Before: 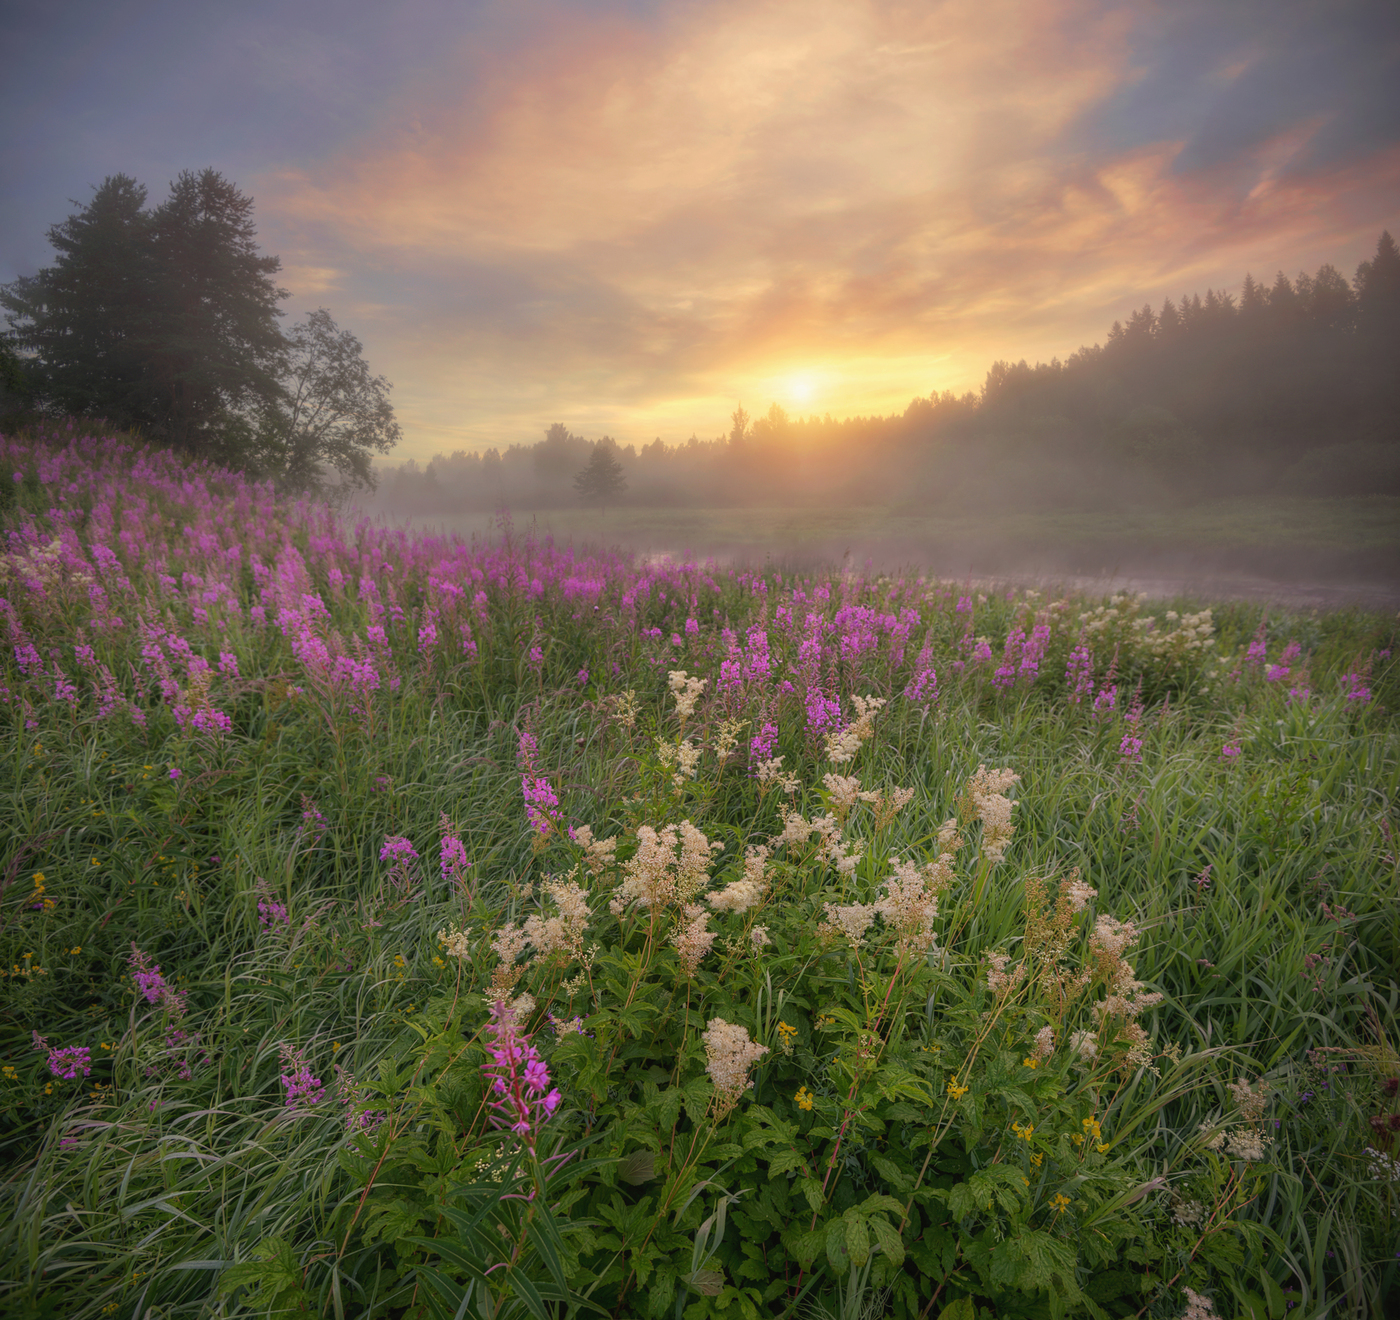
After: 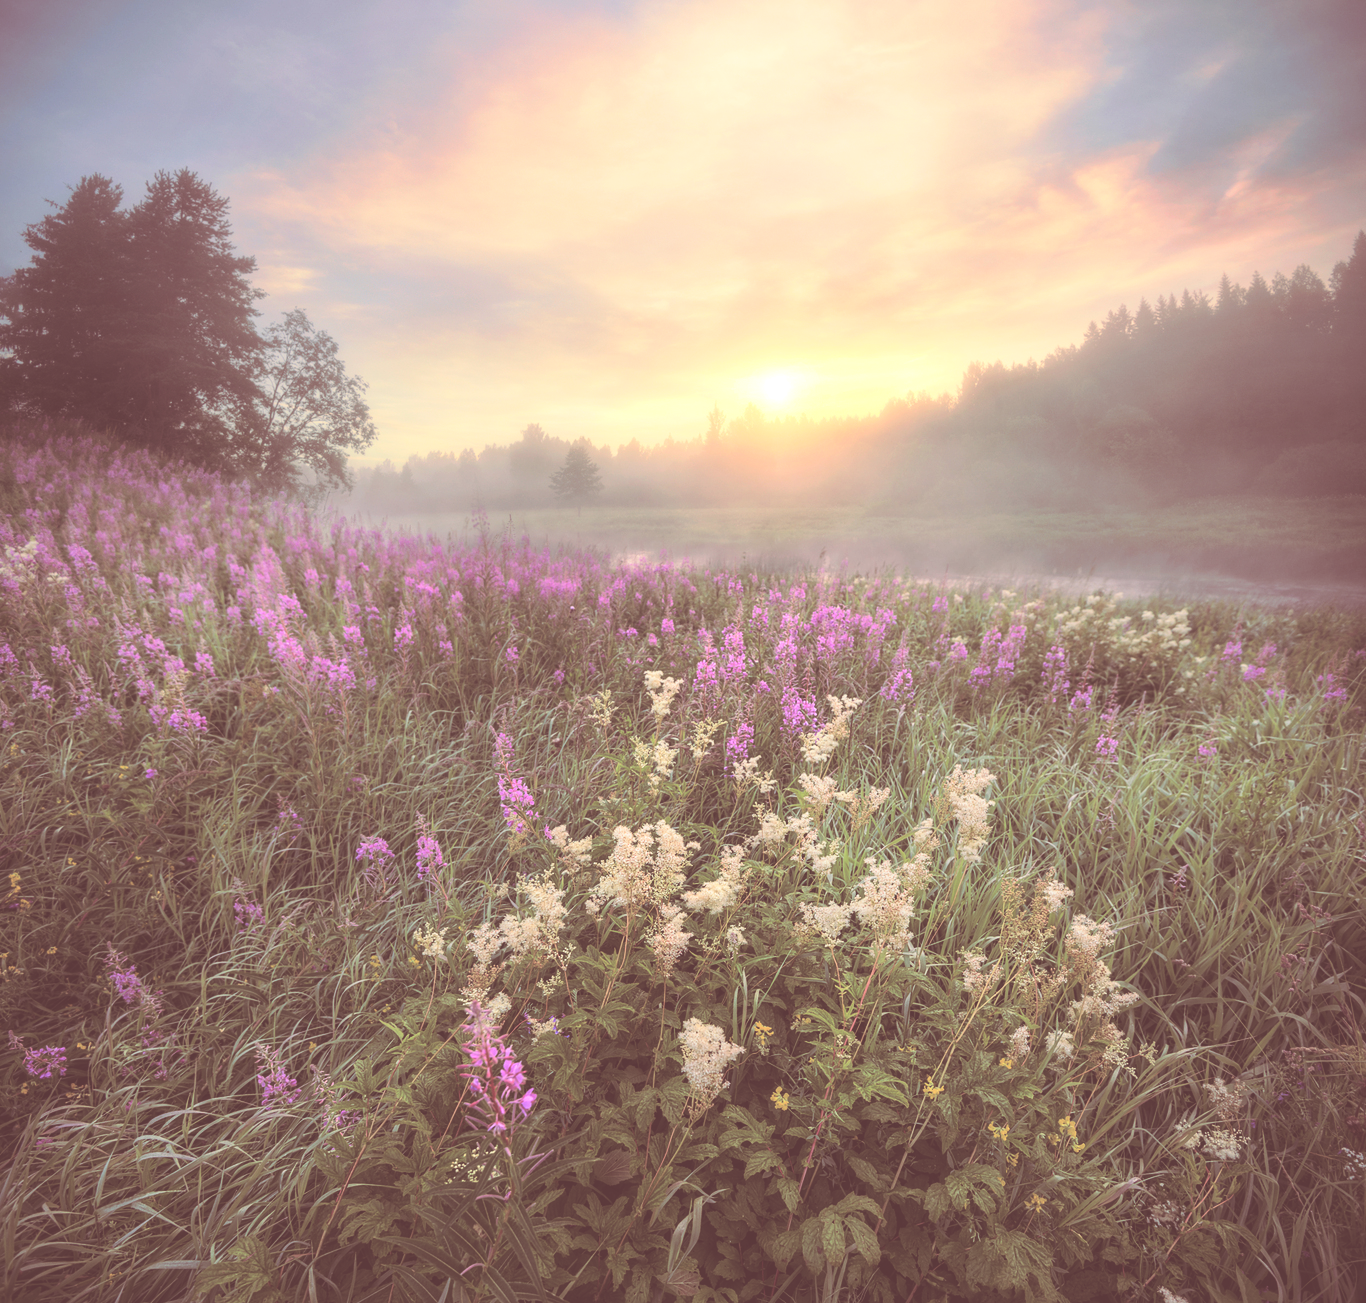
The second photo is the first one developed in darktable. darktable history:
crop and rotate: left 1.774%, right 0.633%, bottom 1.28%
split-toning: on, module defaults
exposure: black level correction -0.071, exposure 0.5 EV, compensate highlight preservation false
contrast brightness saturation: contrast 0.28
